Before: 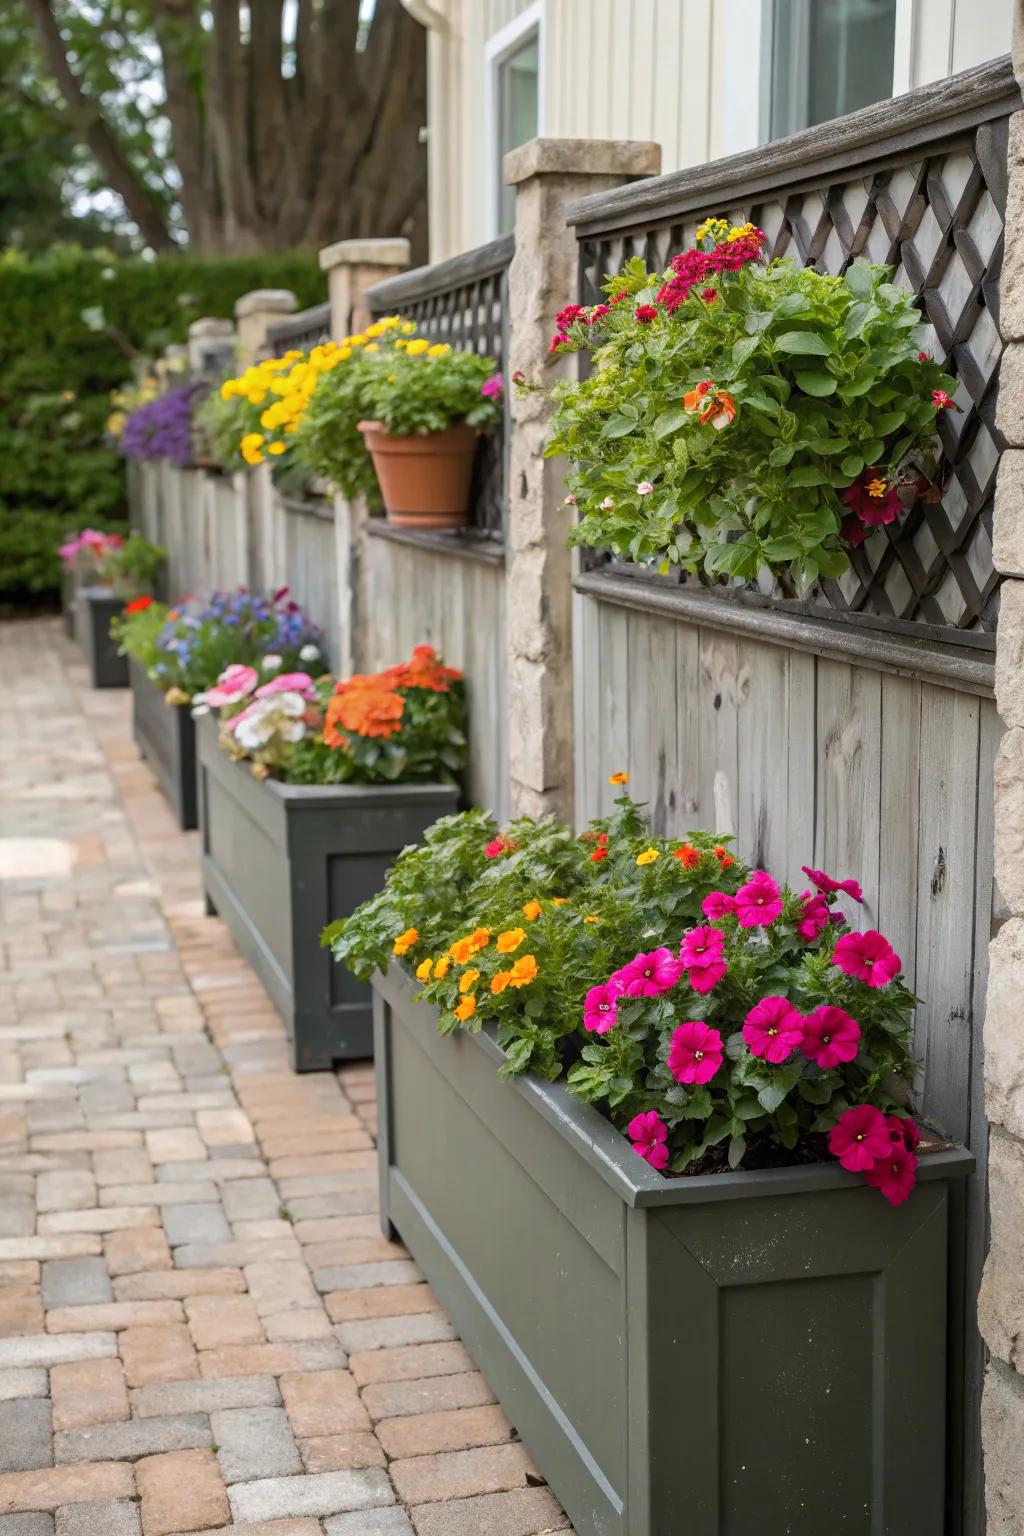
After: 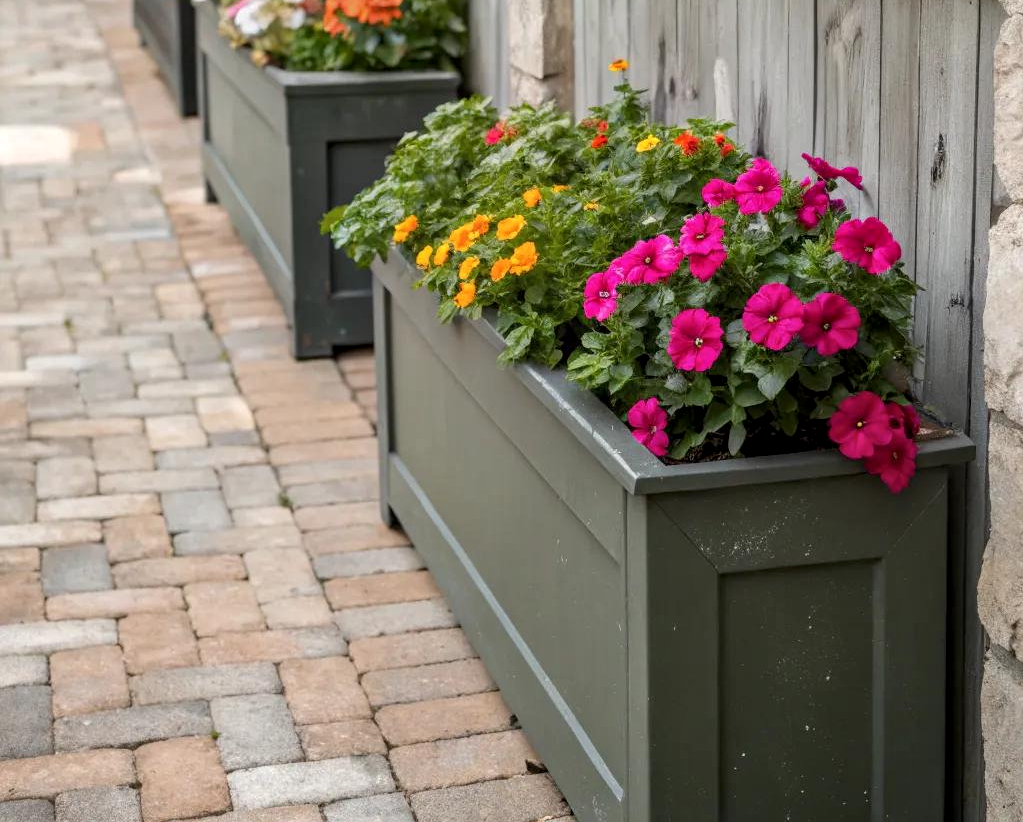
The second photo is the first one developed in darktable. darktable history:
local contrast: on, module defaults
crop and rotate: top 46.427%, right 0.077%
